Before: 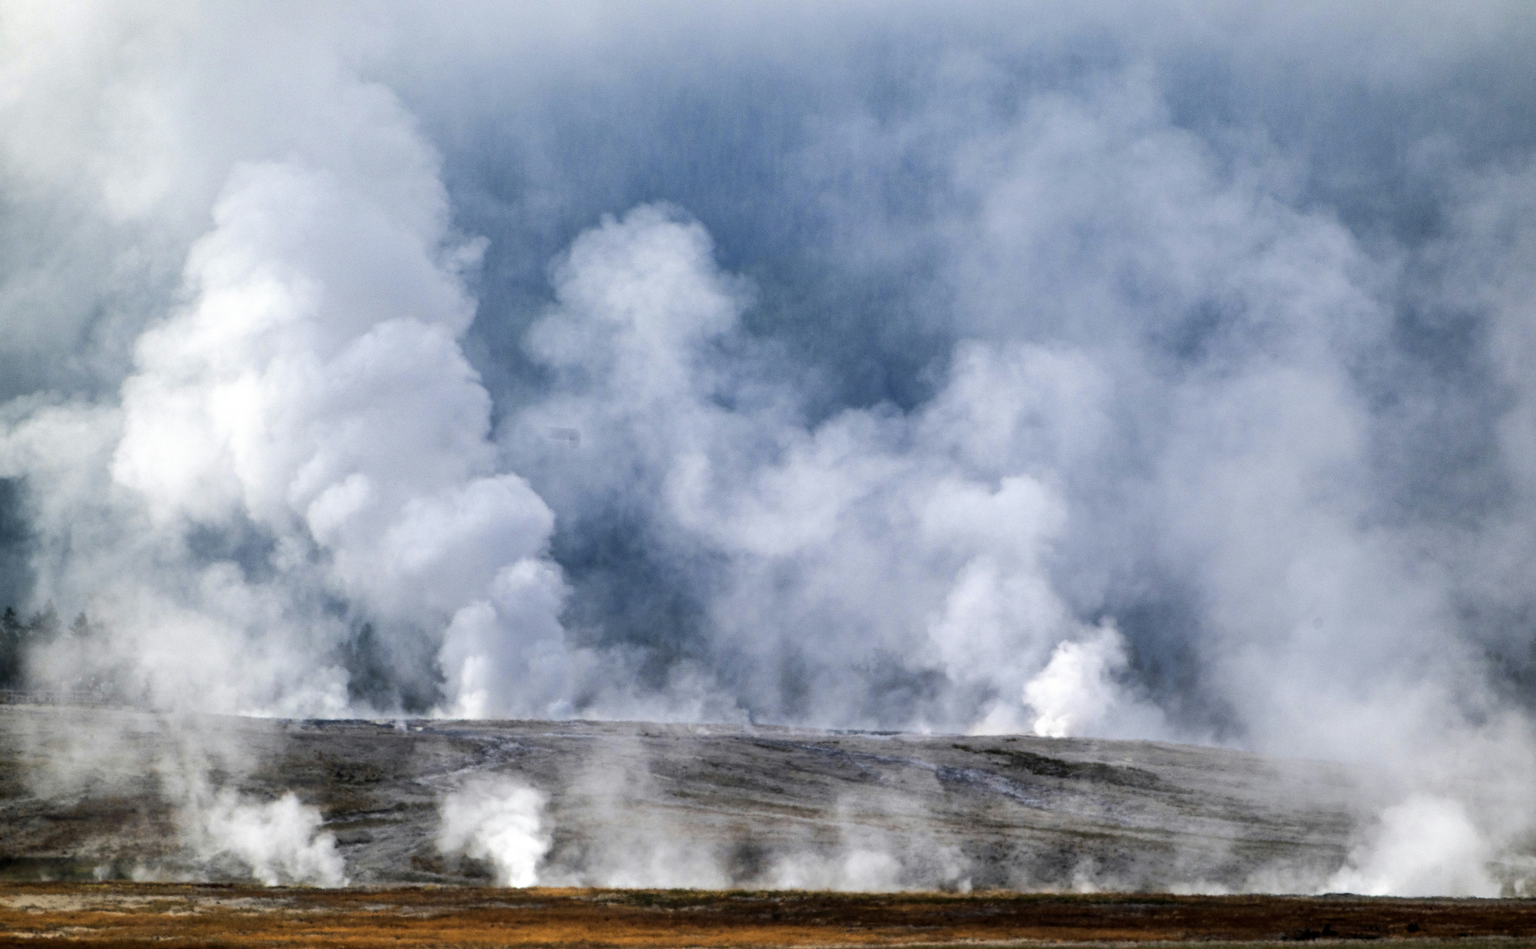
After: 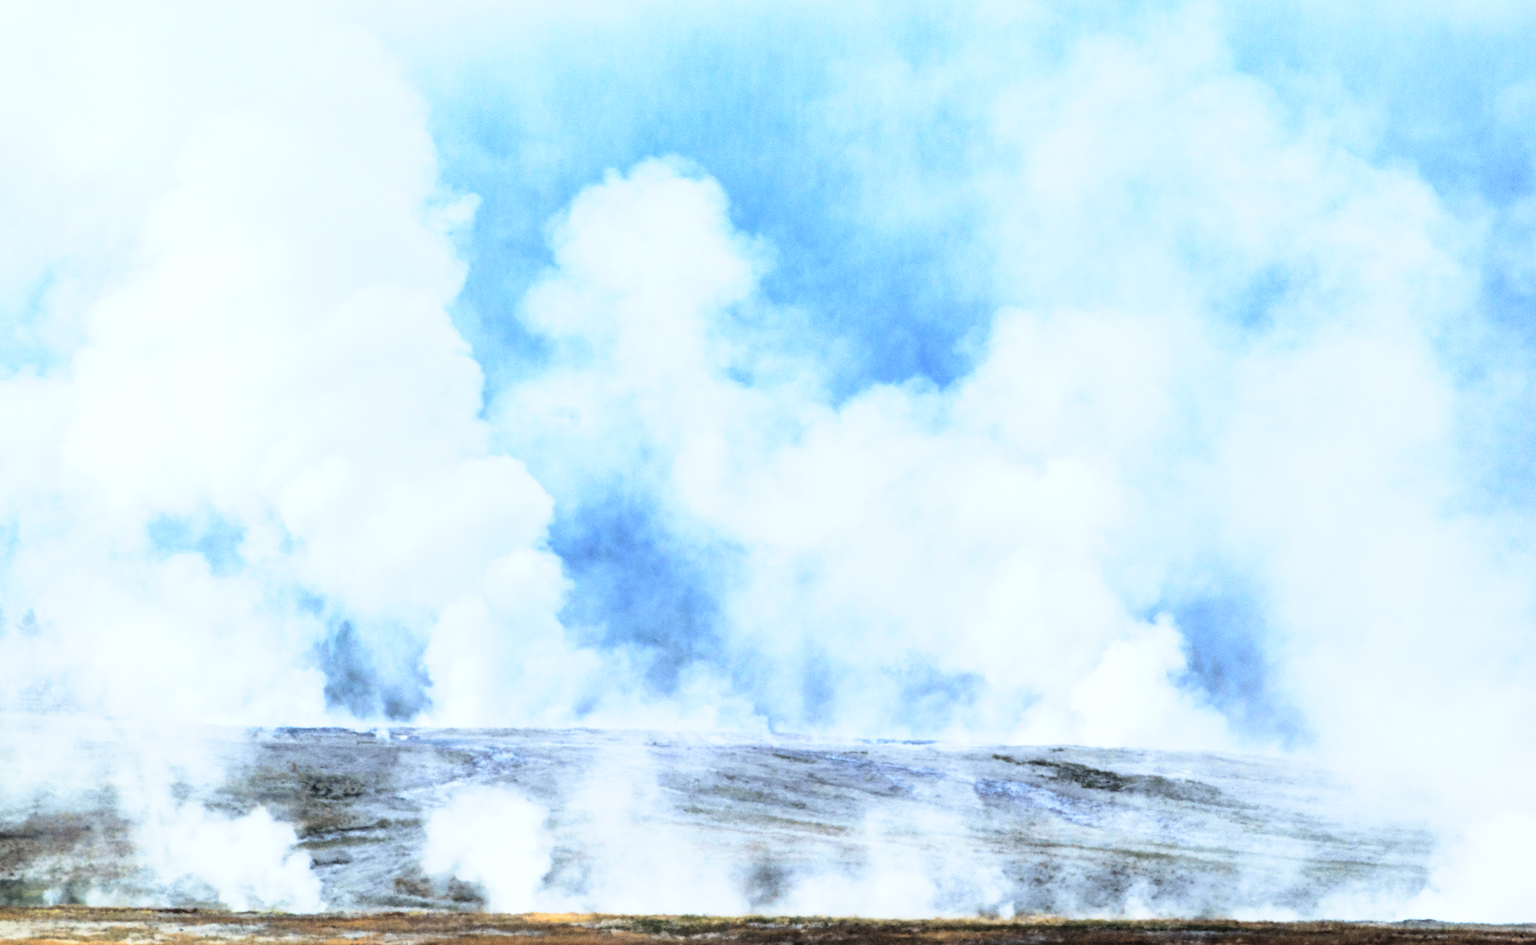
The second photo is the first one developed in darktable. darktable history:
crop: left 3.555%, top 6.495%, right 5.957%, bottom 3.341%
tone equalizer: -8 EV -0.757 EV, -7 EV -0.732 EV, -6 EV -0.581 EV, -5 EV -0.422 EV, -3 EV 0.37 EV, -2 EV 0.6 EV, -1 EV 0.685 EV, +0 EV 0.773 EV
exposure: exposure 0.203 EV, compensate highlight preservation false
contrast brightness saturation: contrast 0.103, brightness 0.318, saturation 0.137
base curve: curves: ch0 [(0, 0) (0.088, 0.125) (0.176, 0.251) (0.354, 0.501) (0.613, 0.749) (1, 0.877)], preserve colors none
color calibration: x 0.382, y 0.372, temperature 3888.7 K
